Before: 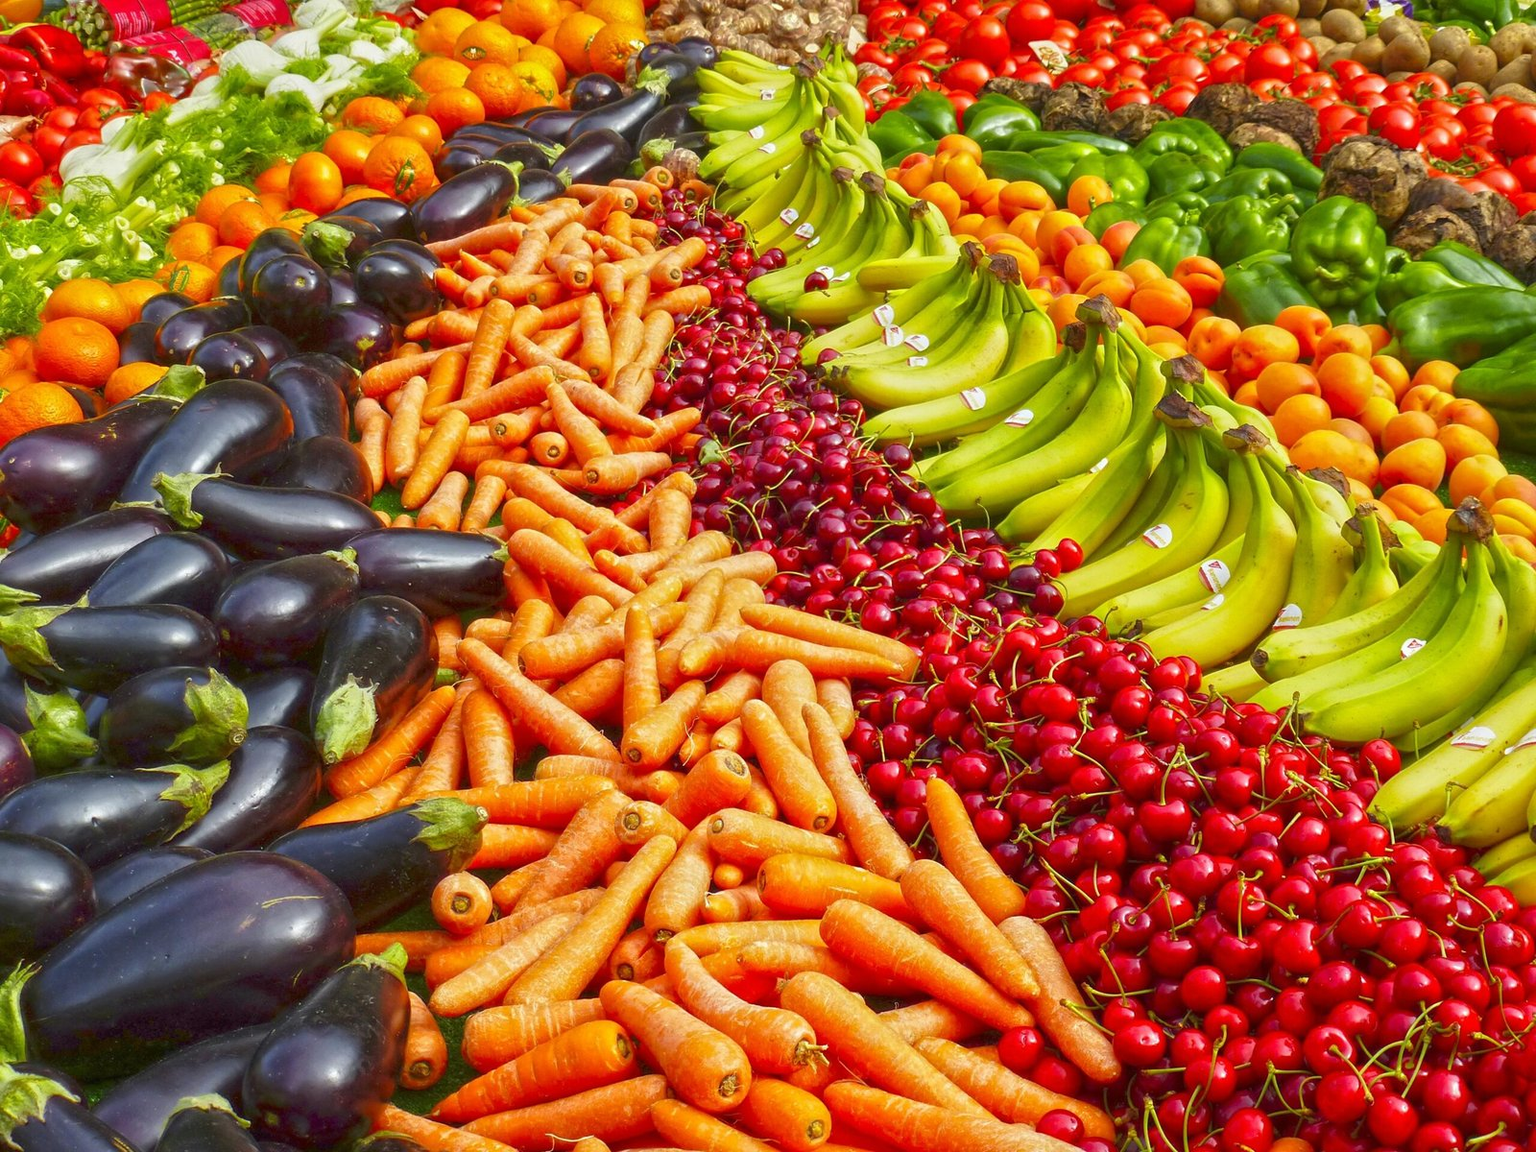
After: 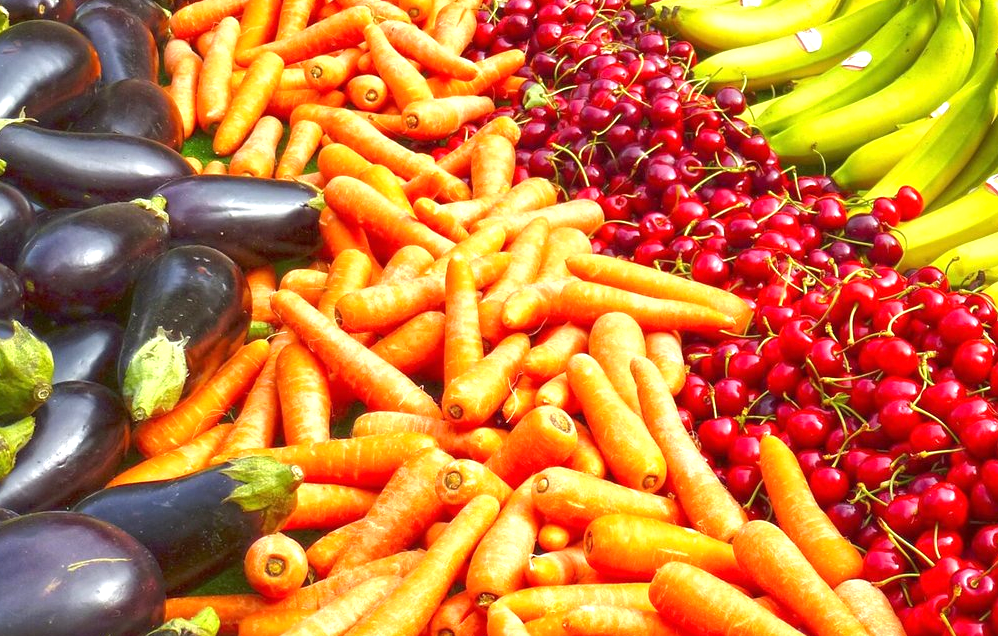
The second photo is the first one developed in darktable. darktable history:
tone equalizer: edges refinement/feathering 500, mask exposure compensation -1.57 EV, preserve details no
crop: left 12.839%, top 31.316%, right 24.78%, bottom 15.607%
exposure: exposure 0.75 EV, compensate highlight preservation false
